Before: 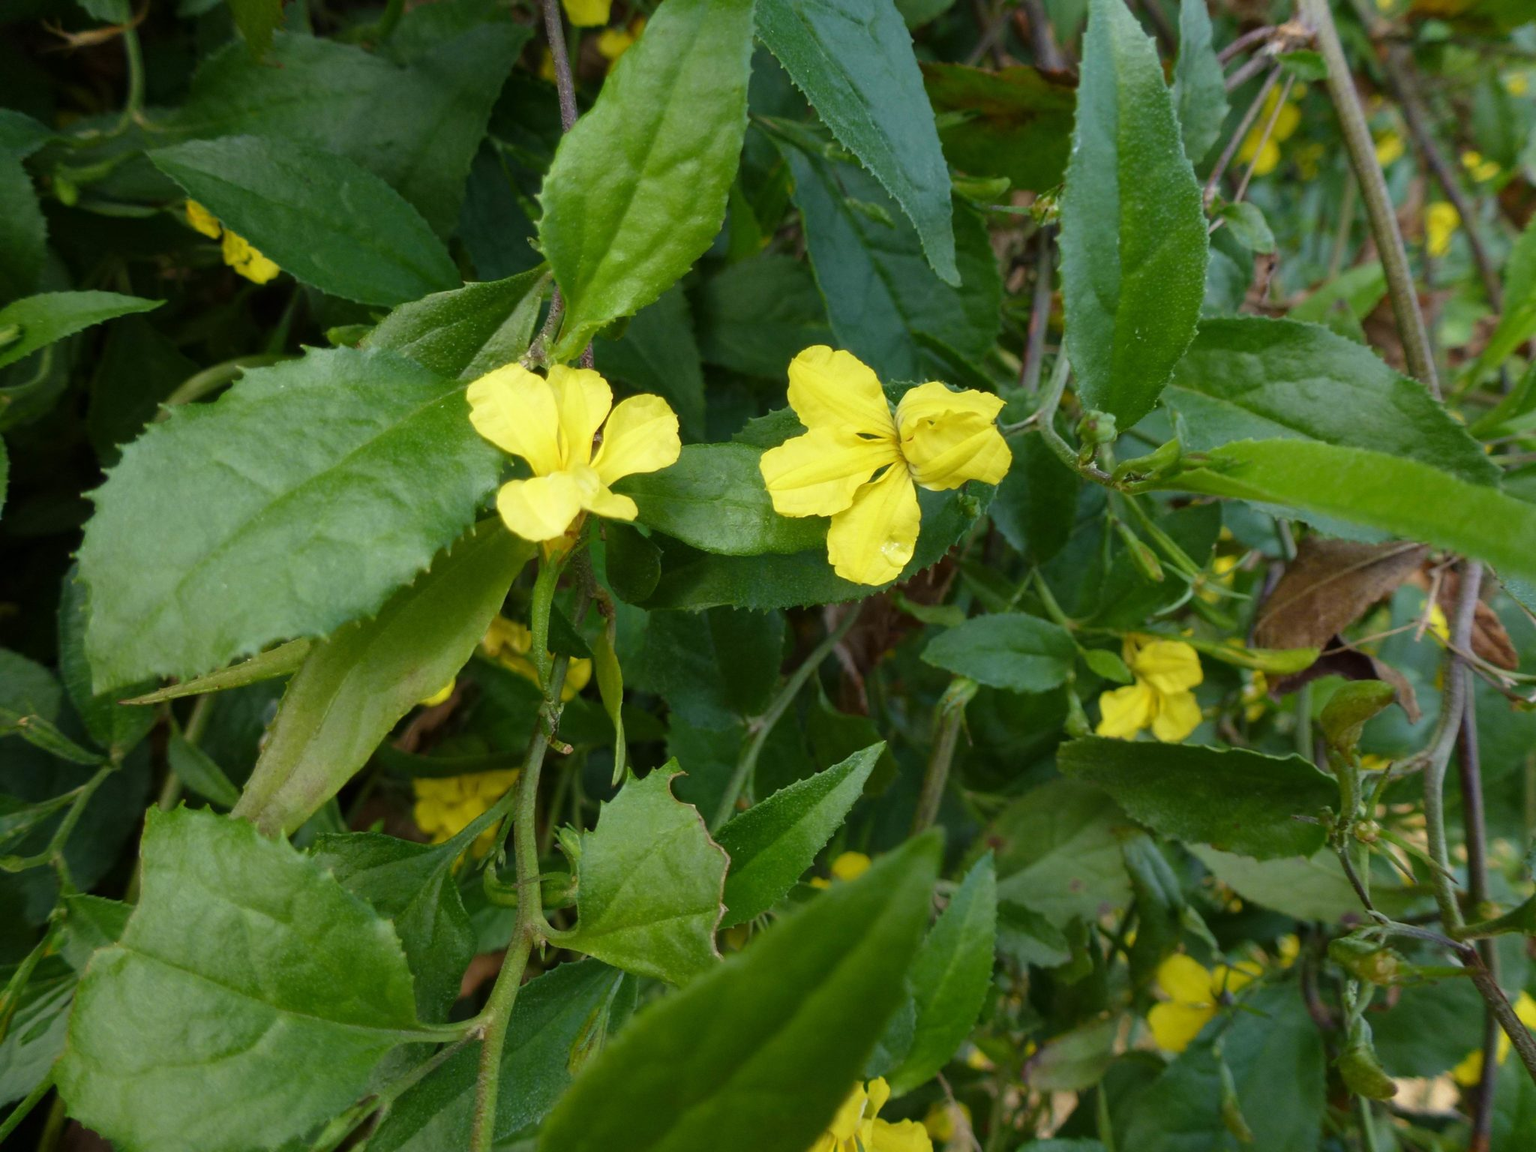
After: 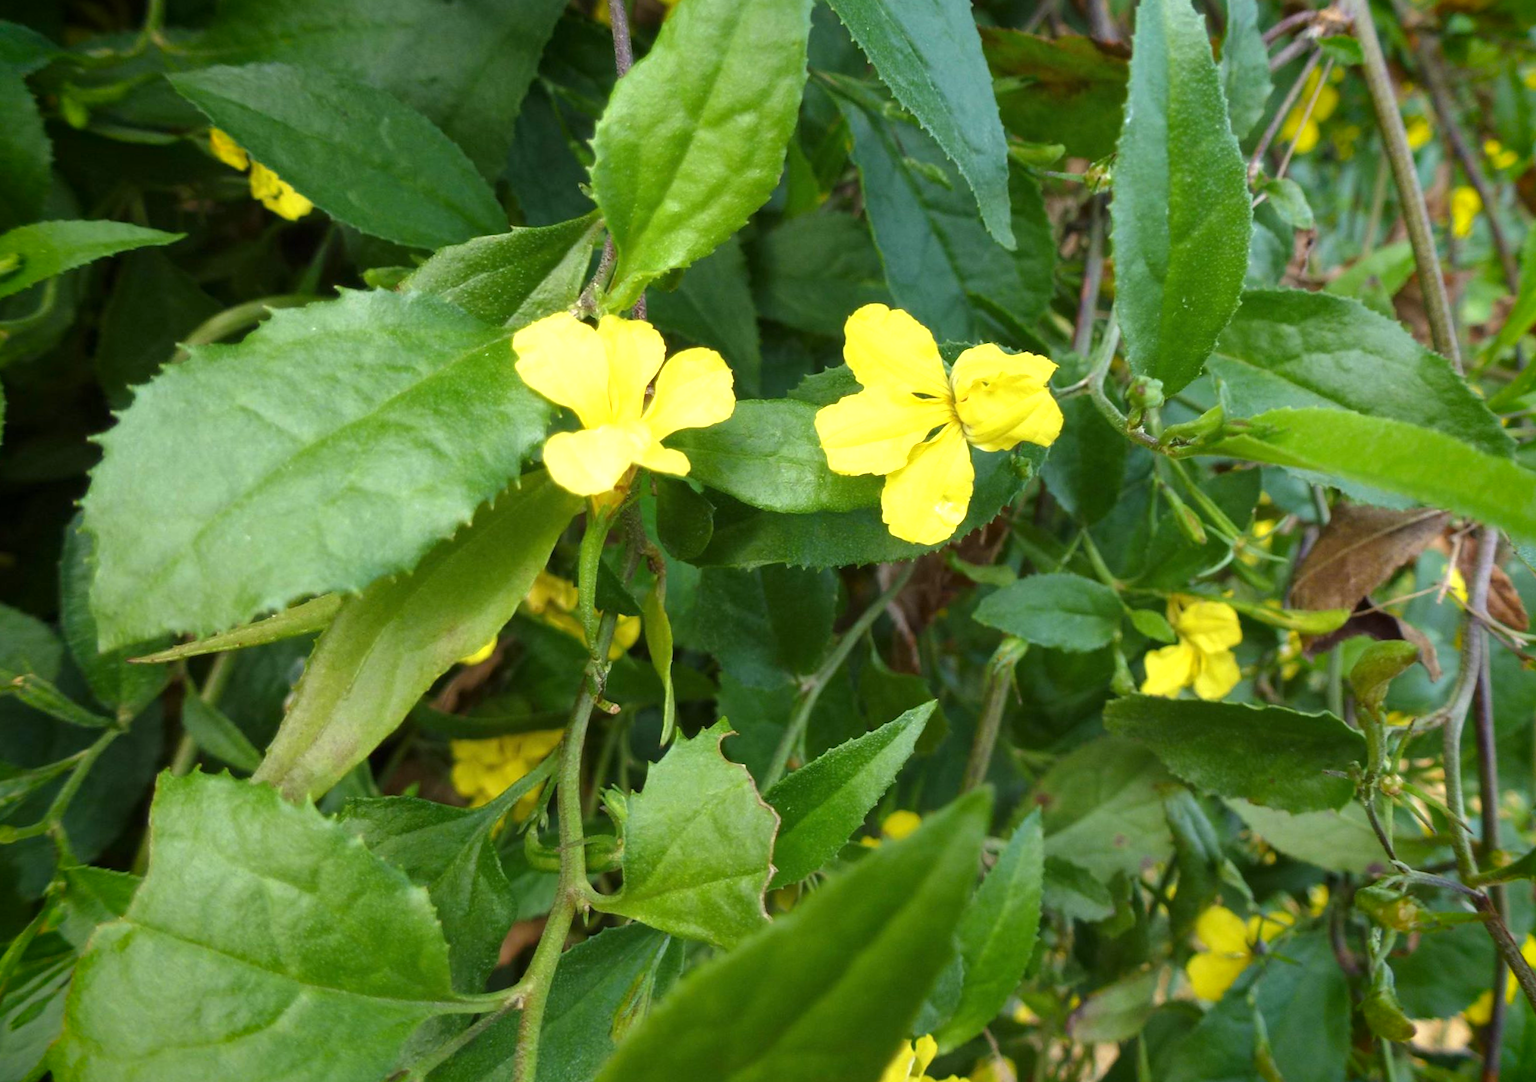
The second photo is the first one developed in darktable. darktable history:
rotate and perspective: rotation 0.679°, lens shift (horizontal) 0.136, crop left 0.009, crop right 0.991, crop top 0.078, crop bottom 0.95
exposure: exposure 0.781 EV, compensate highlight preservation false
vignetting: fall-off start 88.53%, fall-off radius 44.2%, saturation 0.376, width/height ratio 1.161
